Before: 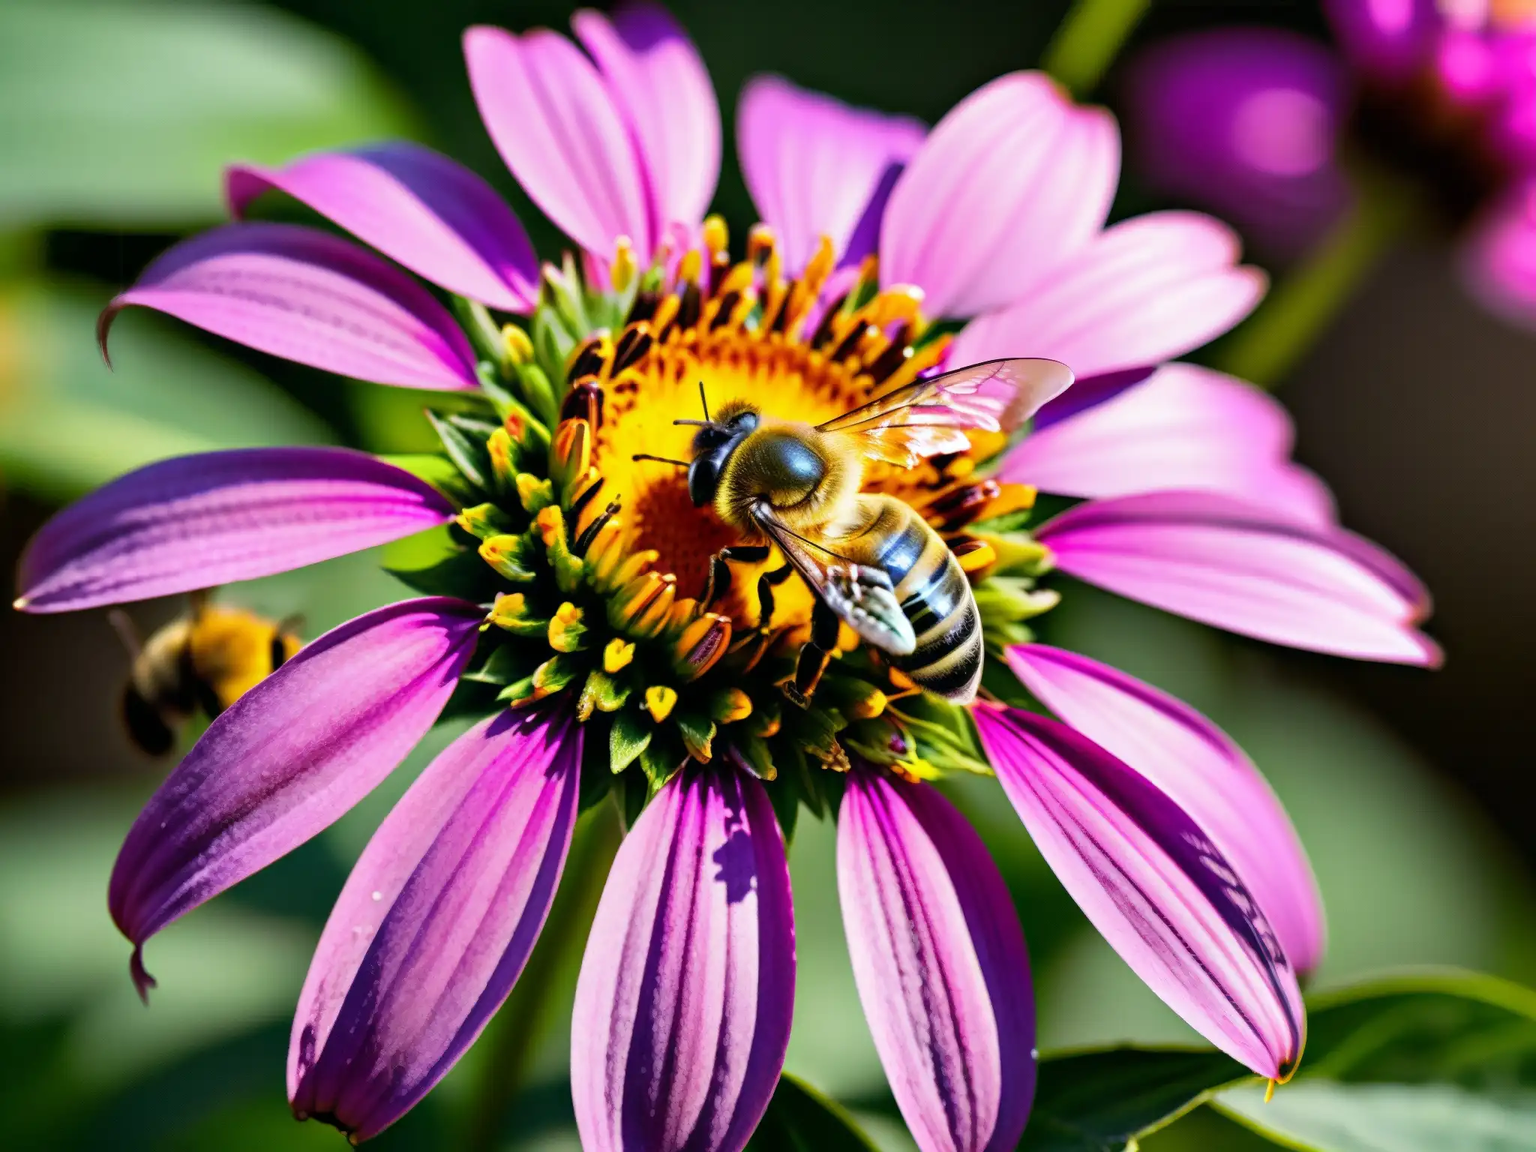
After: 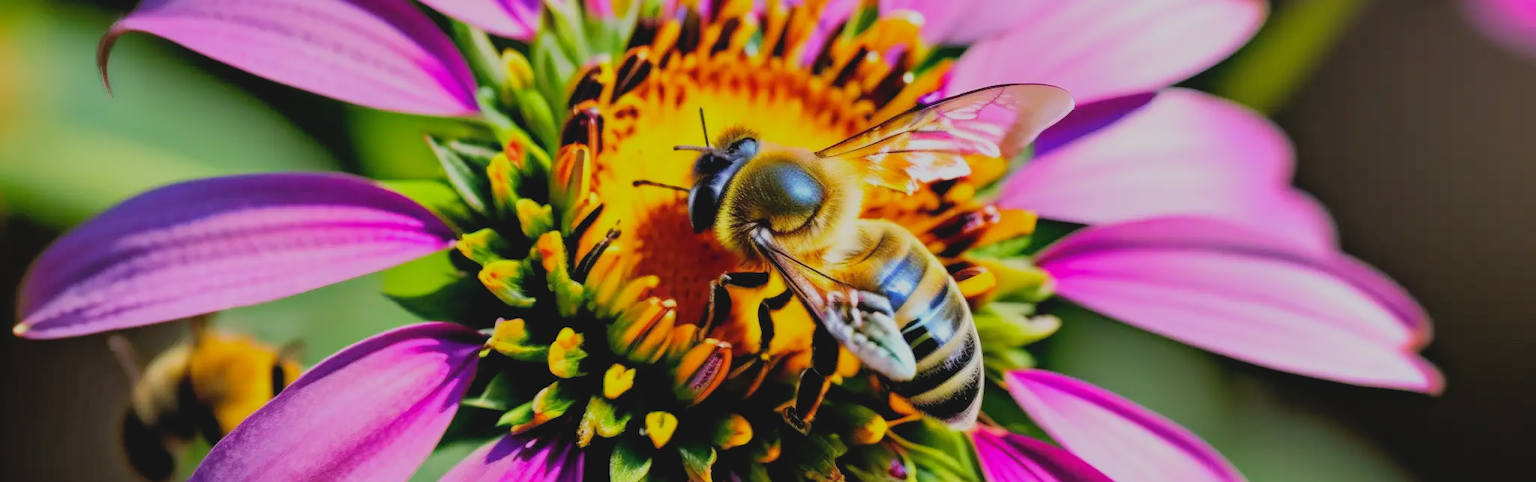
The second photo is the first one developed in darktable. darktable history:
crop and rotate: top 23.84%, bottom 34.294%
filmic rgb: middle gray luminance 18.42%, black relative exposure -10.5 EV, white relative exposure 3.4 EV, threshold 6 EV, target black luminance 0%, hardness 6.03, latitude 99%, contrast 0.847, shadows ↔ highlights balance 0.505%, add noise in highlights 0, preserve chrominance max RGB, color science v3 (2019), use custom middle-gray values true, iterations of high-quality reconstruction 0, contrast in highlights soft, enable highlight reconstruction true
contrast brightness saturation: contrast -0.1, brightness 0.05, saturation 0.08
